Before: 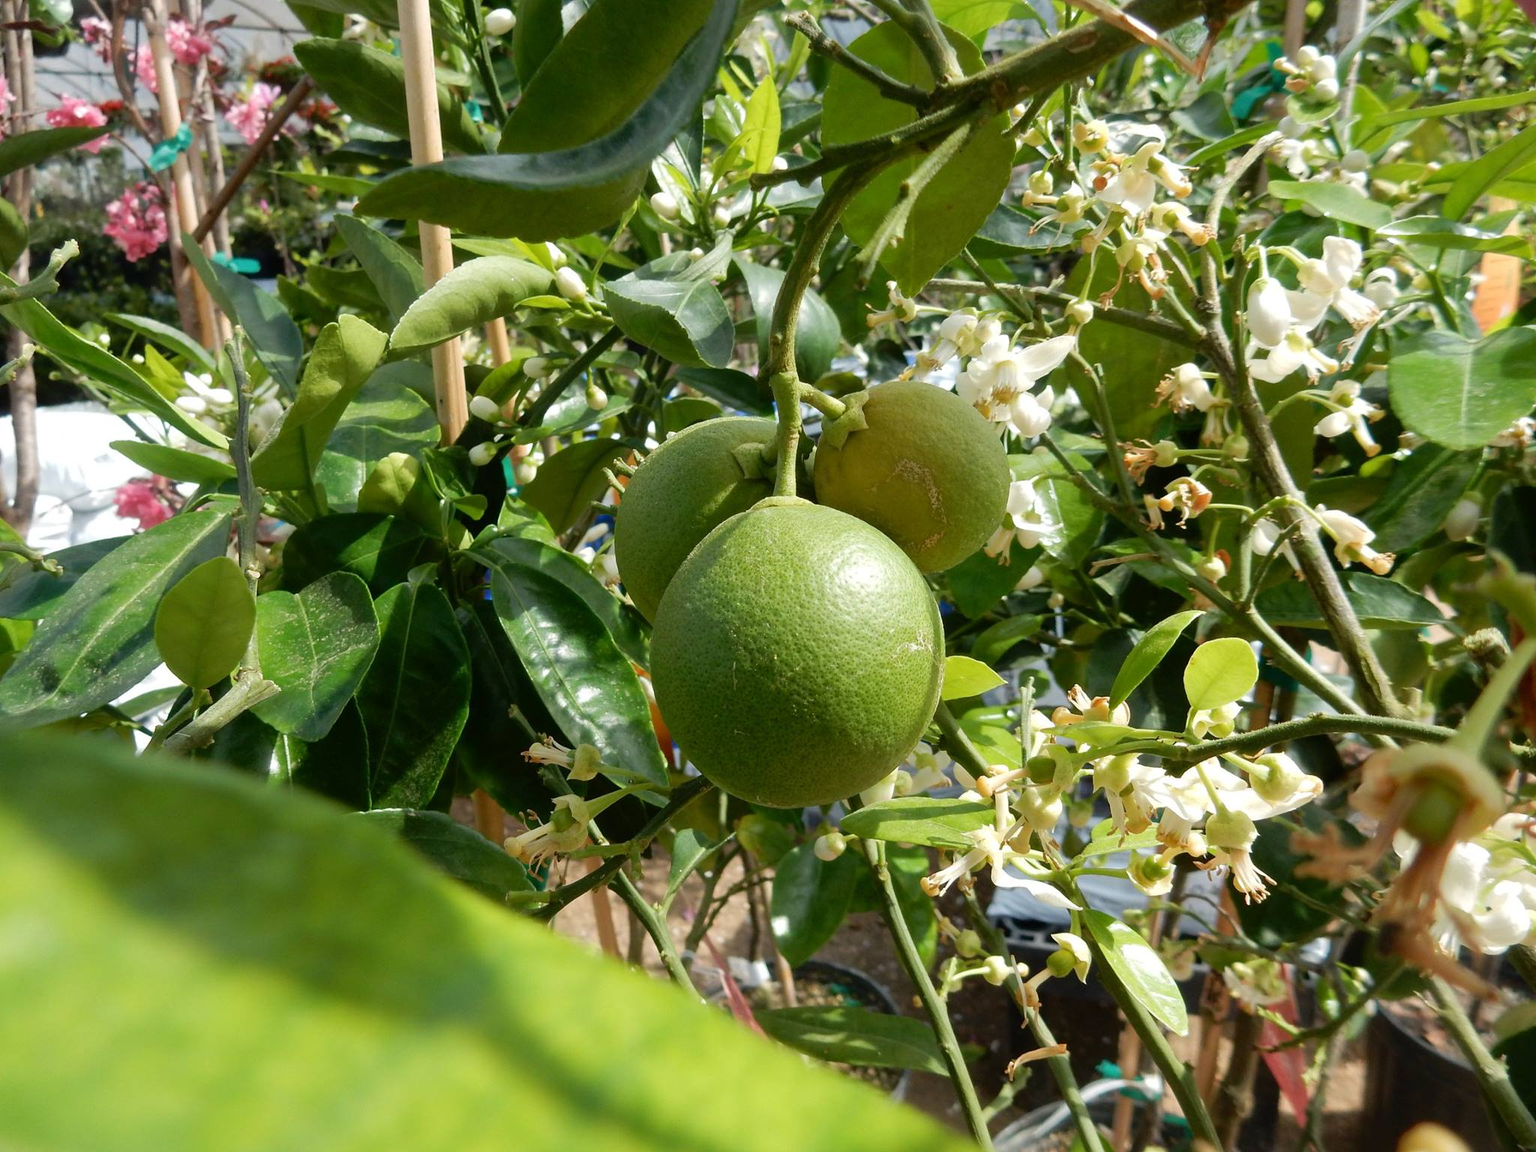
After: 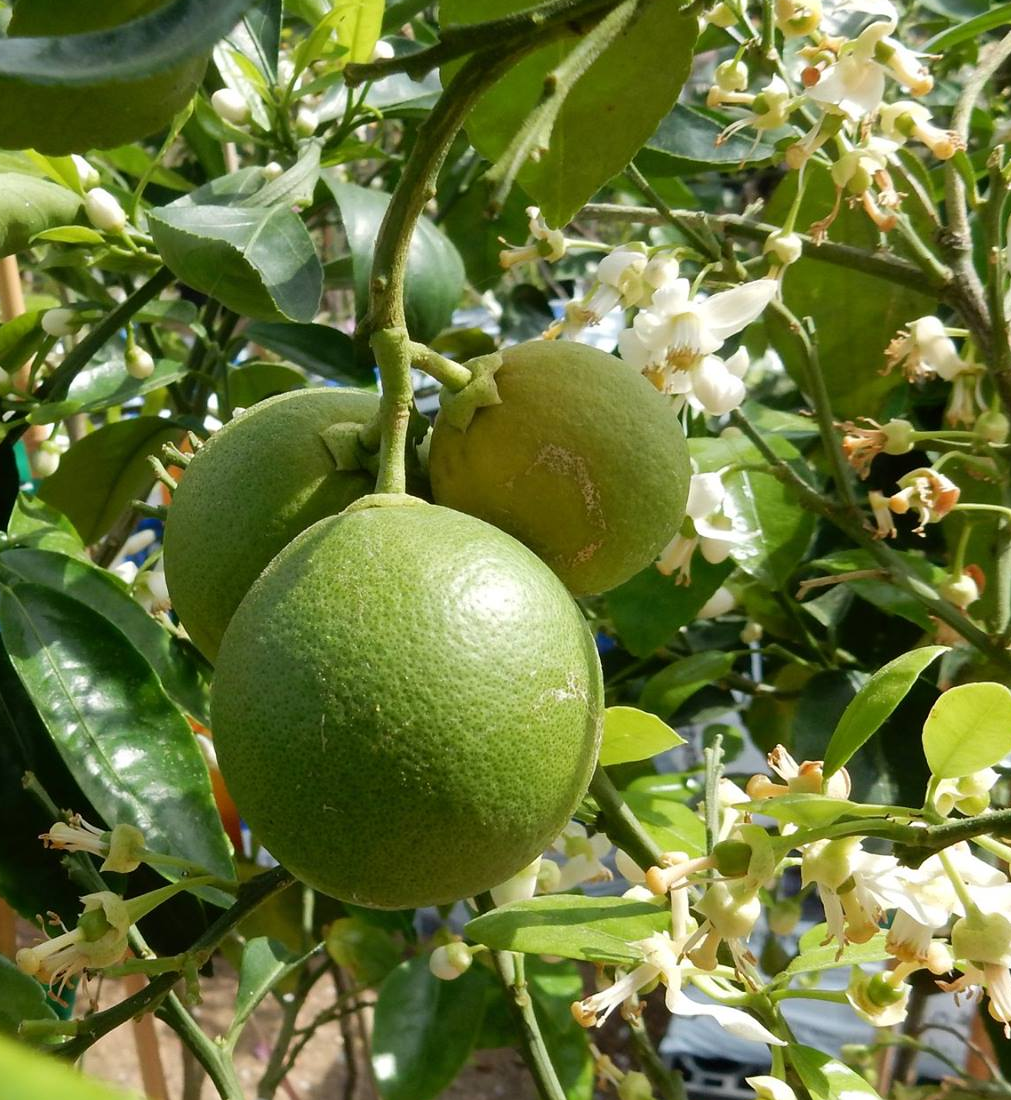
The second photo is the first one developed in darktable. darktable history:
crop: left 32.072%, top 10.99%, right 18.524%, bottom 17.38%
